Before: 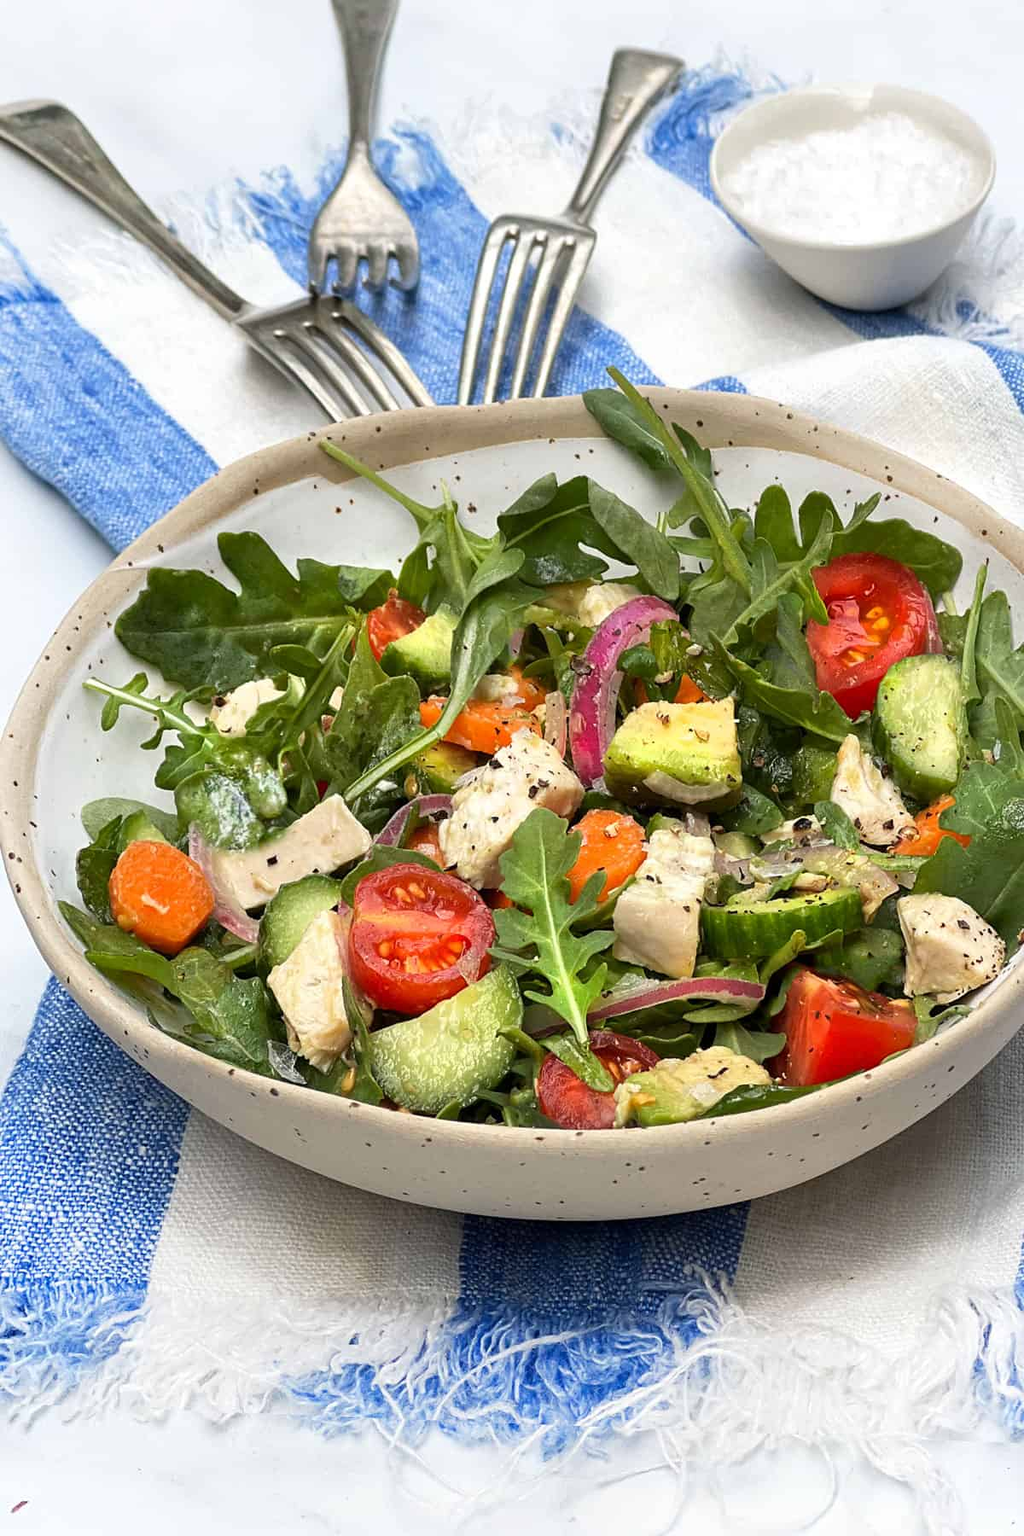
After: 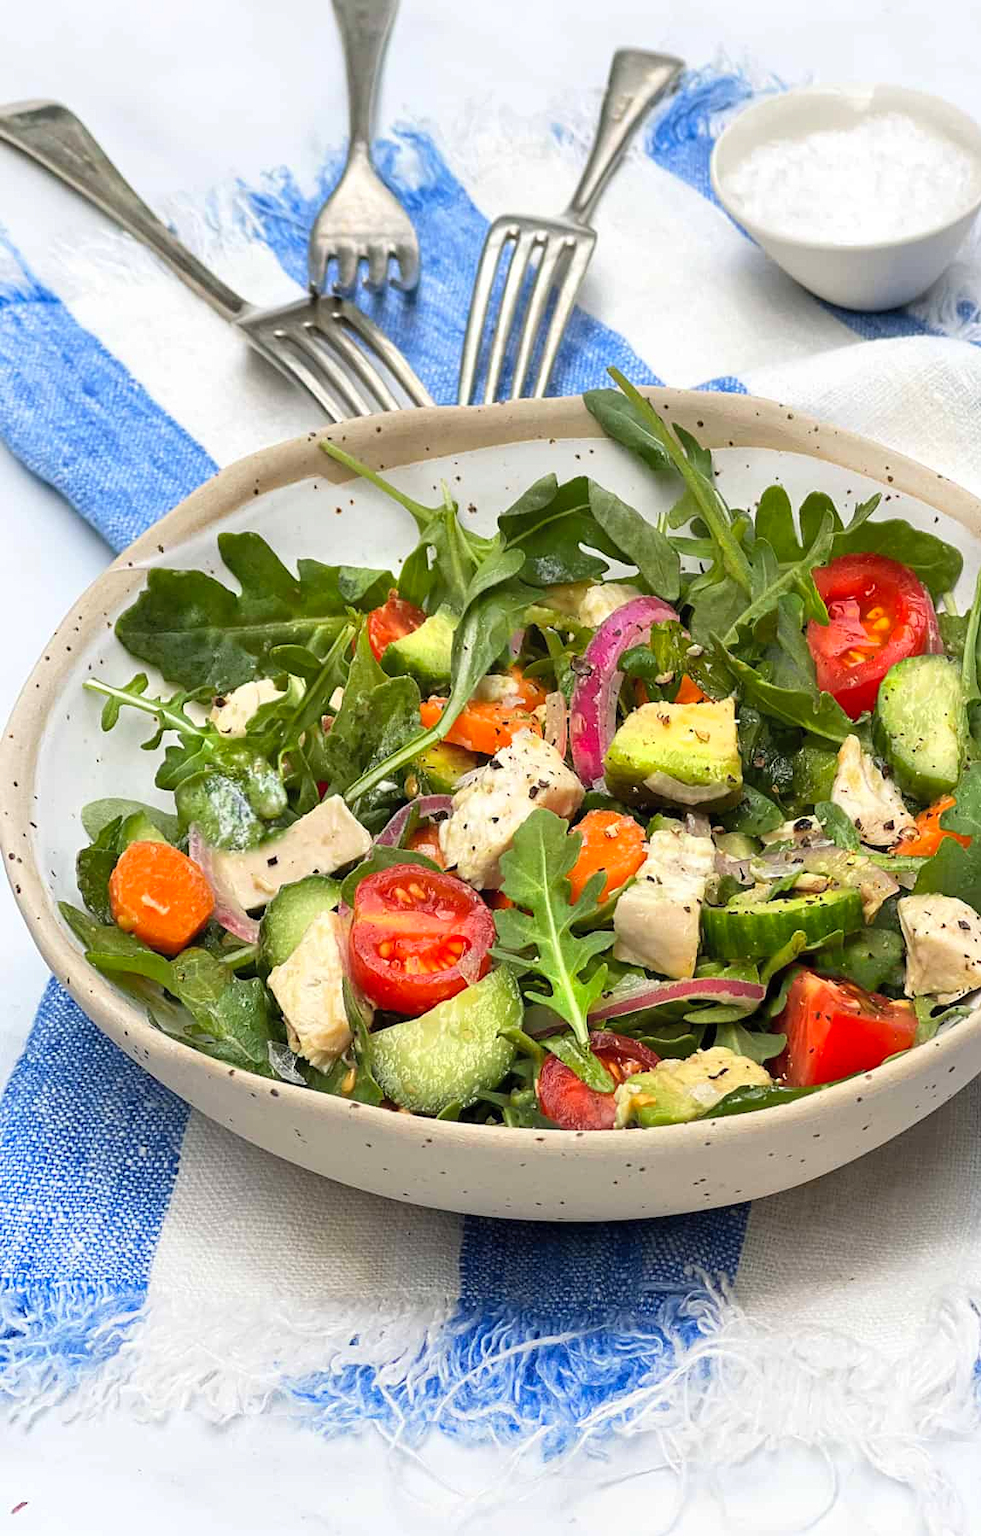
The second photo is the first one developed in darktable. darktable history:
contrast brightness saturation: contrast 0.03, brightness 0.06, saturation 0.13
crop: right 4.126%, bottom 0.031%
